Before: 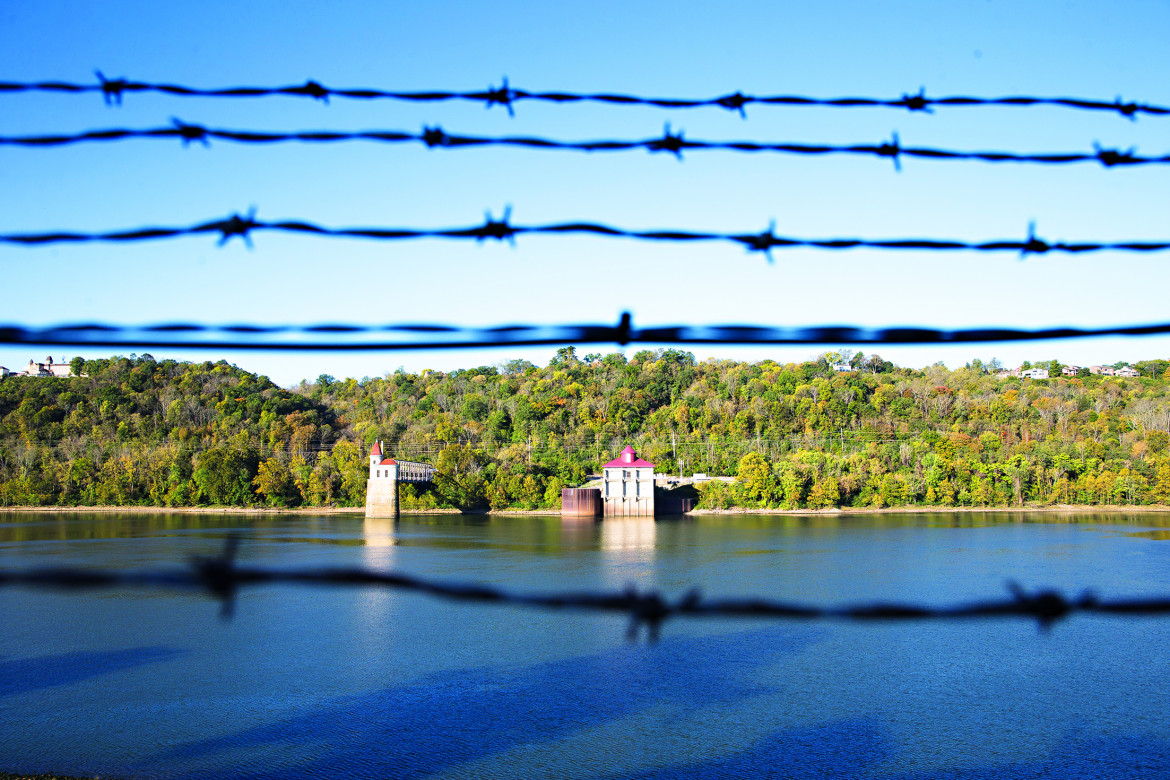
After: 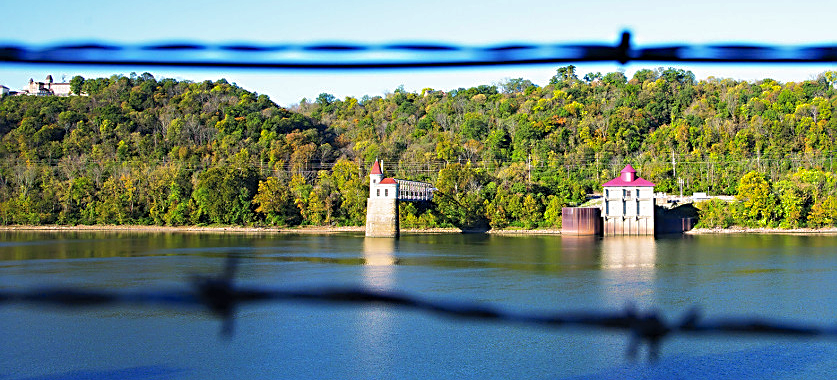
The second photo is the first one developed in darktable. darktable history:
crop: top 36.128%, right 28.401%, bottom 15.085%
sharpen: on, module defaults
shadows and highlights: on, module defaults
